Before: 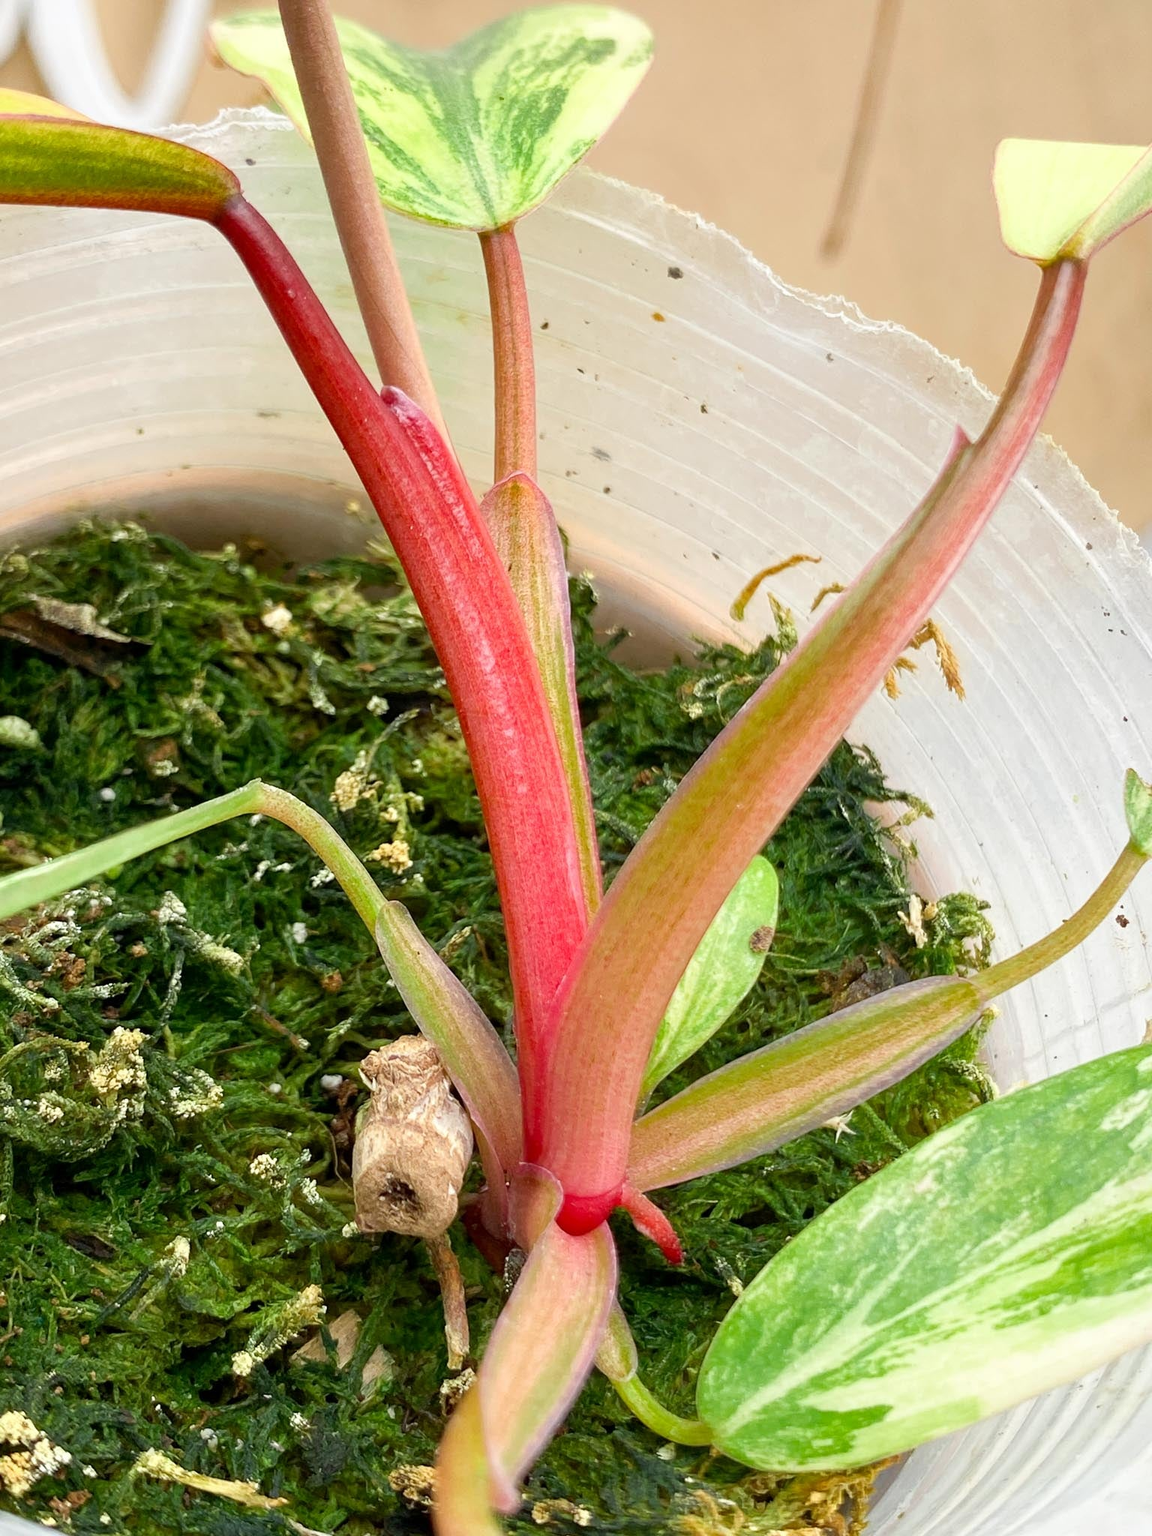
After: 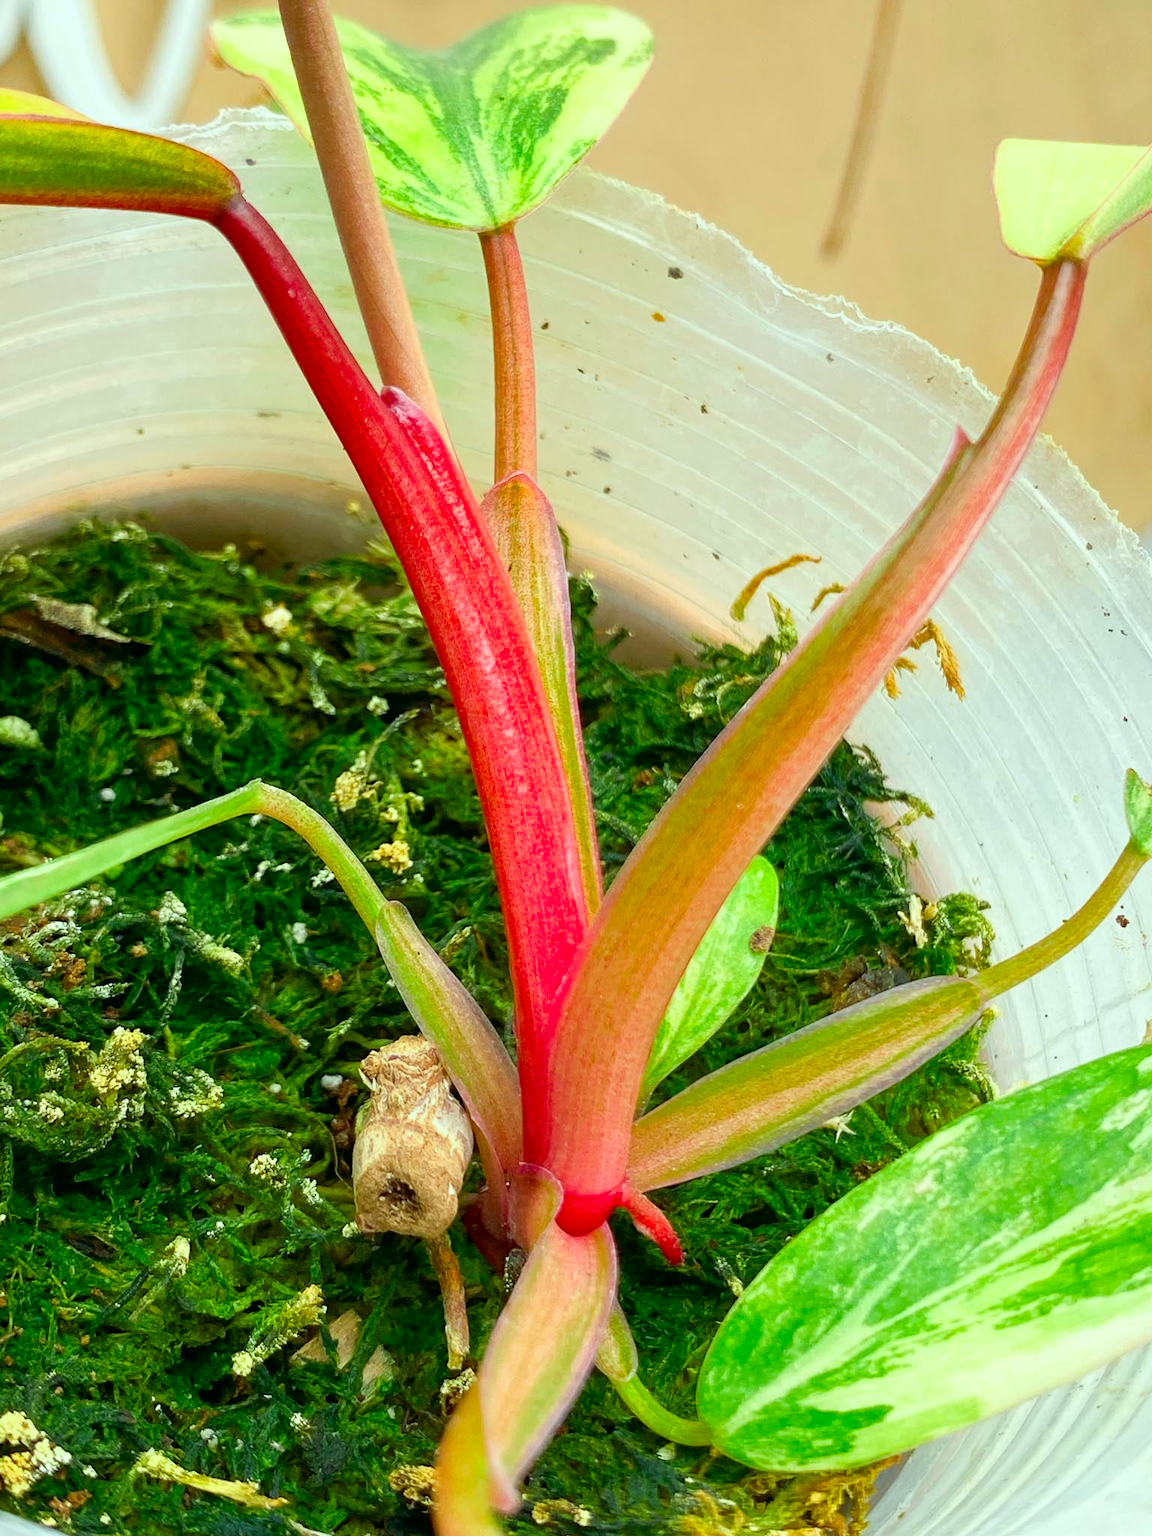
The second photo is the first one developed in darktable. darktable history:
color correction: highlights a* -7.28, highlights b* 1.3, shadows a* -3.63, saturation 1.43
